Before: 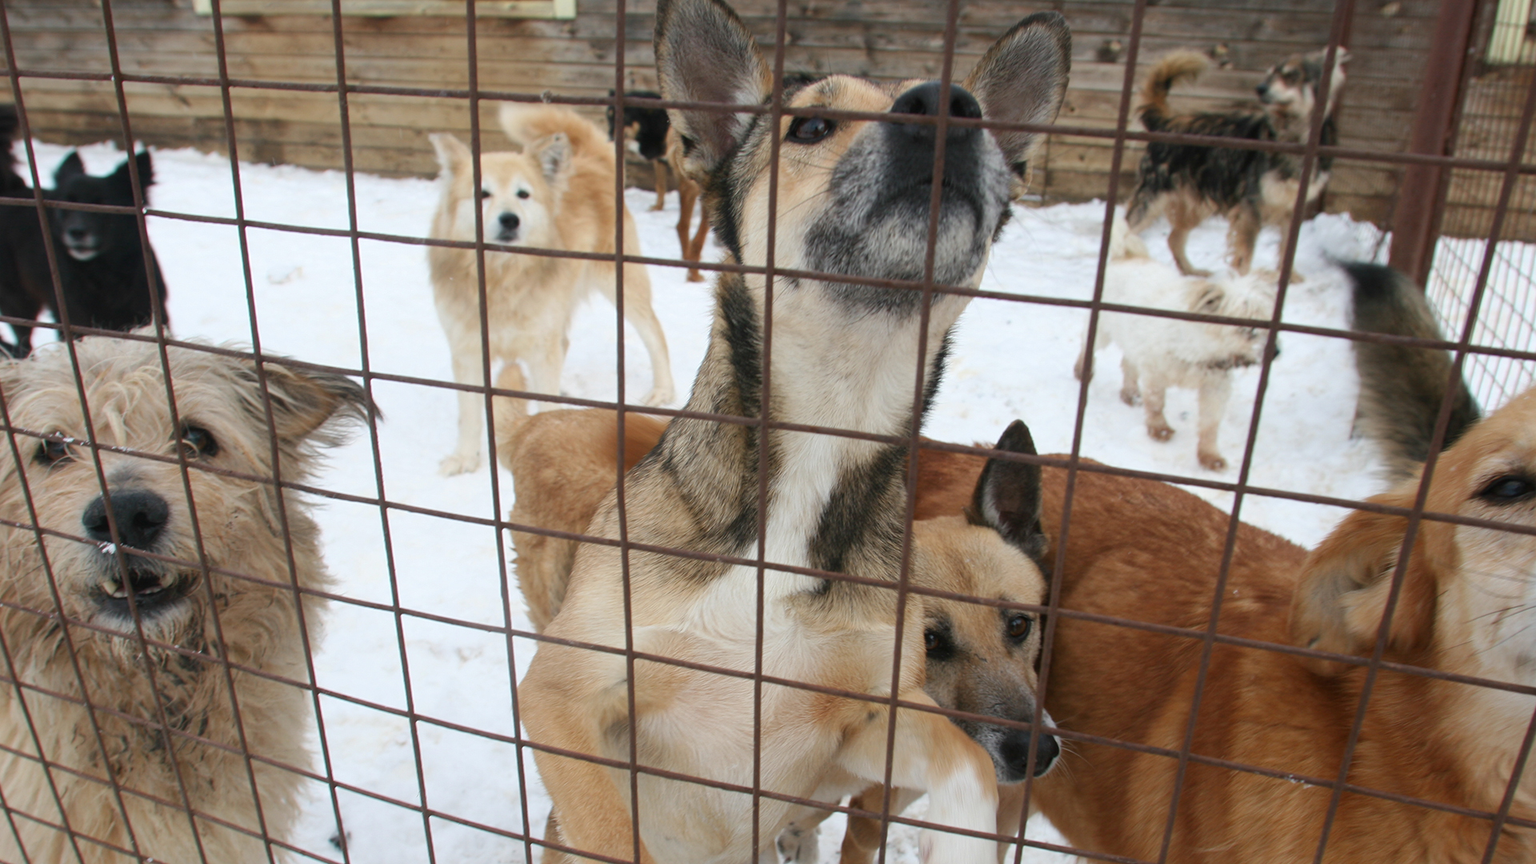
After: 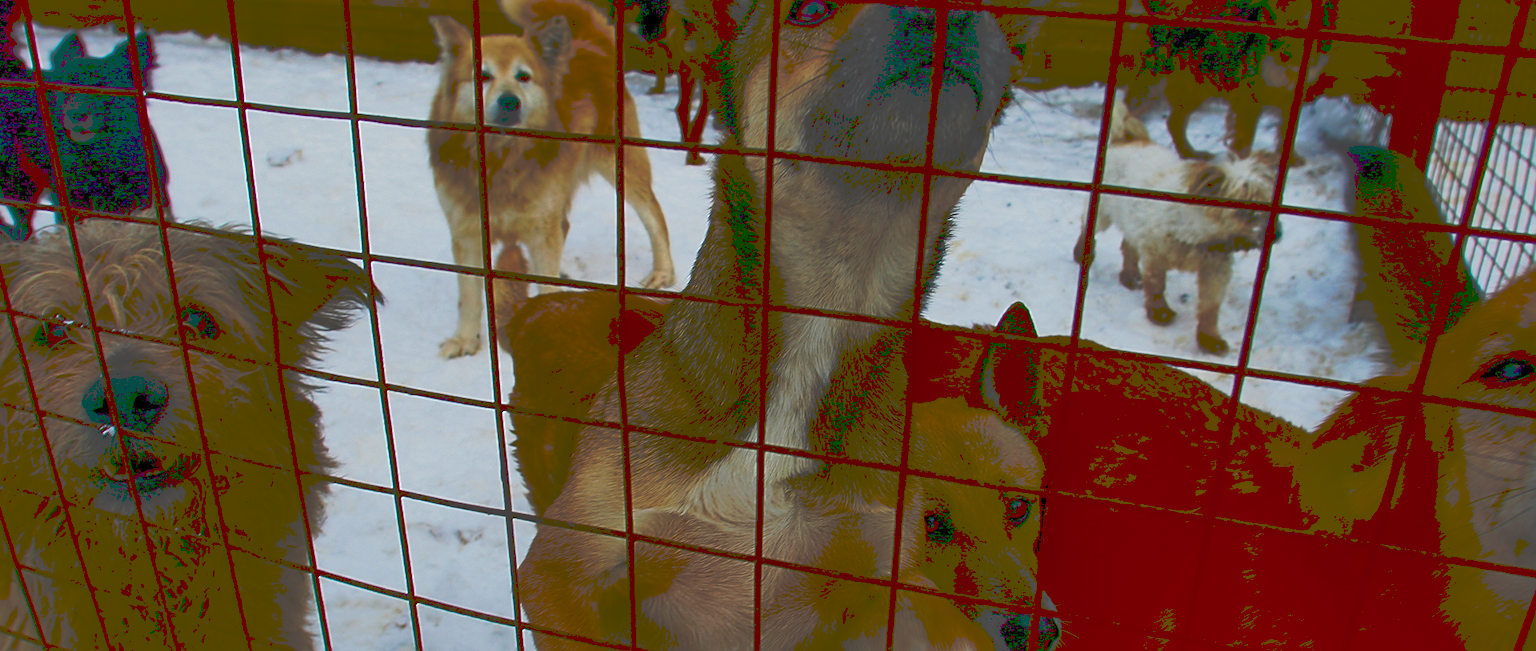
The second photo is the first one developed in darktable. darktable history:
shadows and highlights: on, module defaults
crop: top 13.701%, bottom 10.89%
tone curve: curves: ch0 [(0, 0) (0.003, 0.231) (0.011, 0.231) (0.025, 0.231) (0.044, 0.231) (0.069, 0.235) (0.1, 0.24) (0.136, 0.246) (0.177, 0.256) (0.224, 0.279) (0.277, 0.313) (0.335, 0.354) (0.399, 0.428) (0.468, 0.514) (0.543, 0.61) (0.623, 0.728) (0.709, 0.808) (0.801, 0.873) (0.898, 0.909) (1, 1)], preserve colors none
exposure: black level correction 0.001, exposure 0.499 EV, compensate exposure bias true, compensate highlight preservation false
contrast brightness saturation: brightness -0.998, saturation 0.988
color balance rgb: global offset › luminance -0.467%, perceptual saturation grading › global saturation 9.956%
sharpen: on, module defaults
